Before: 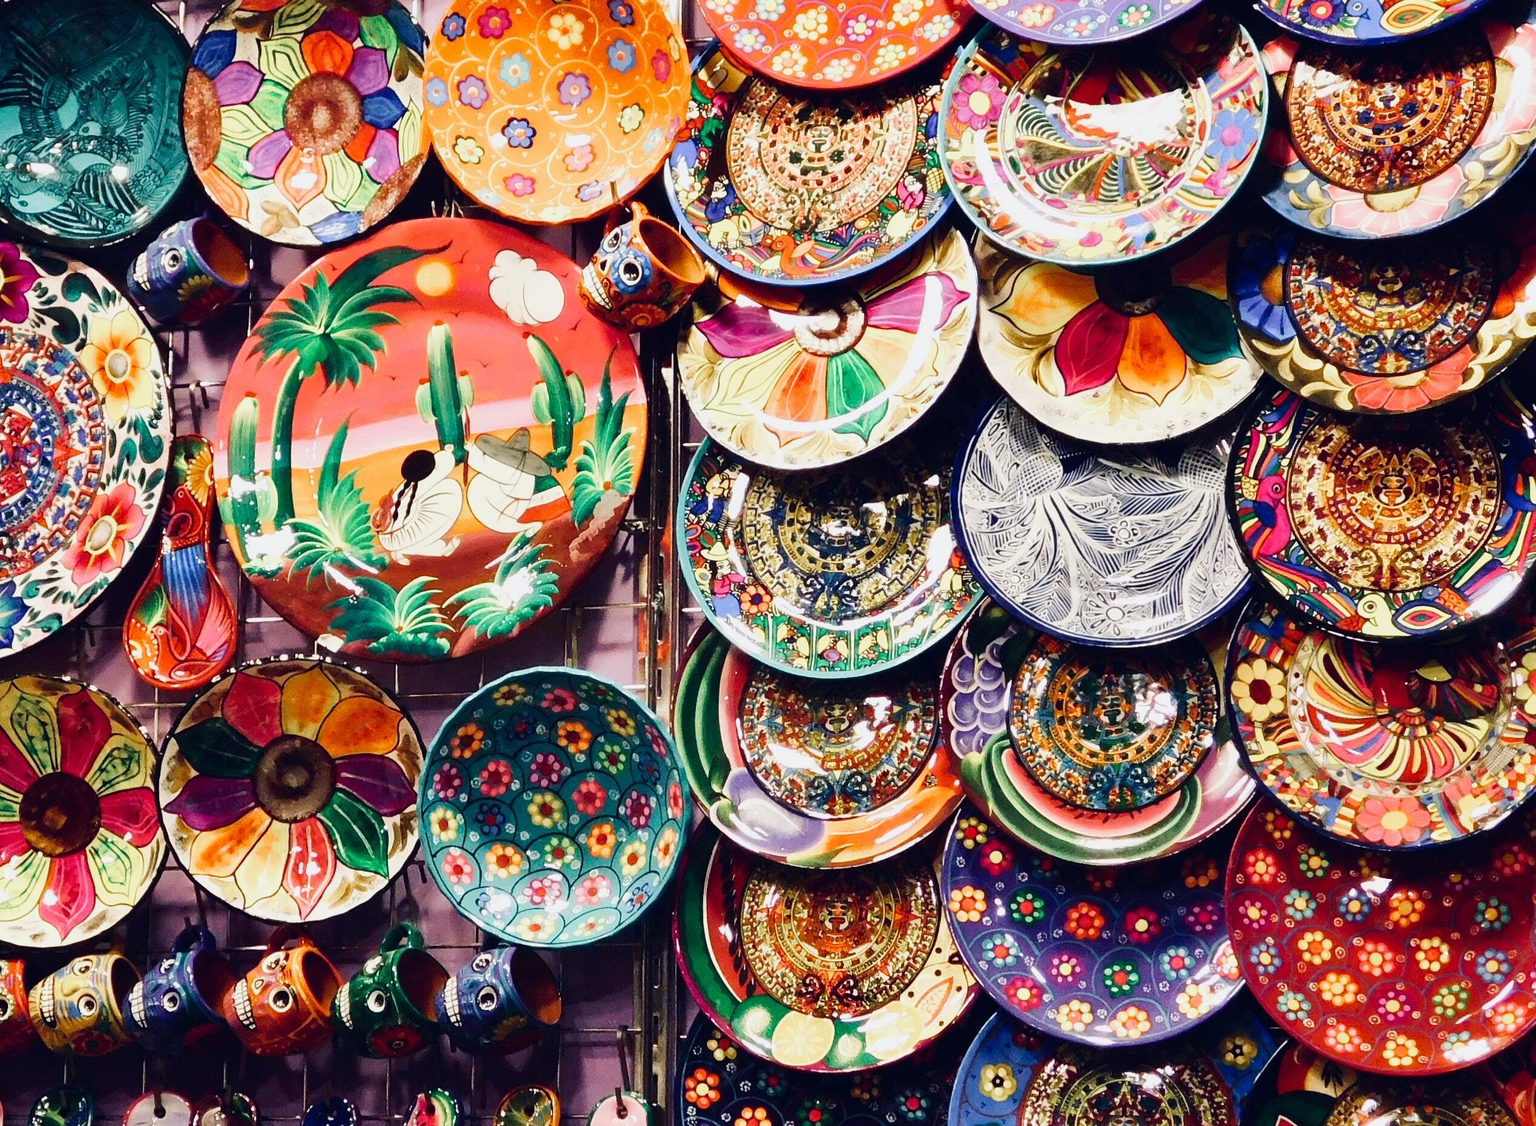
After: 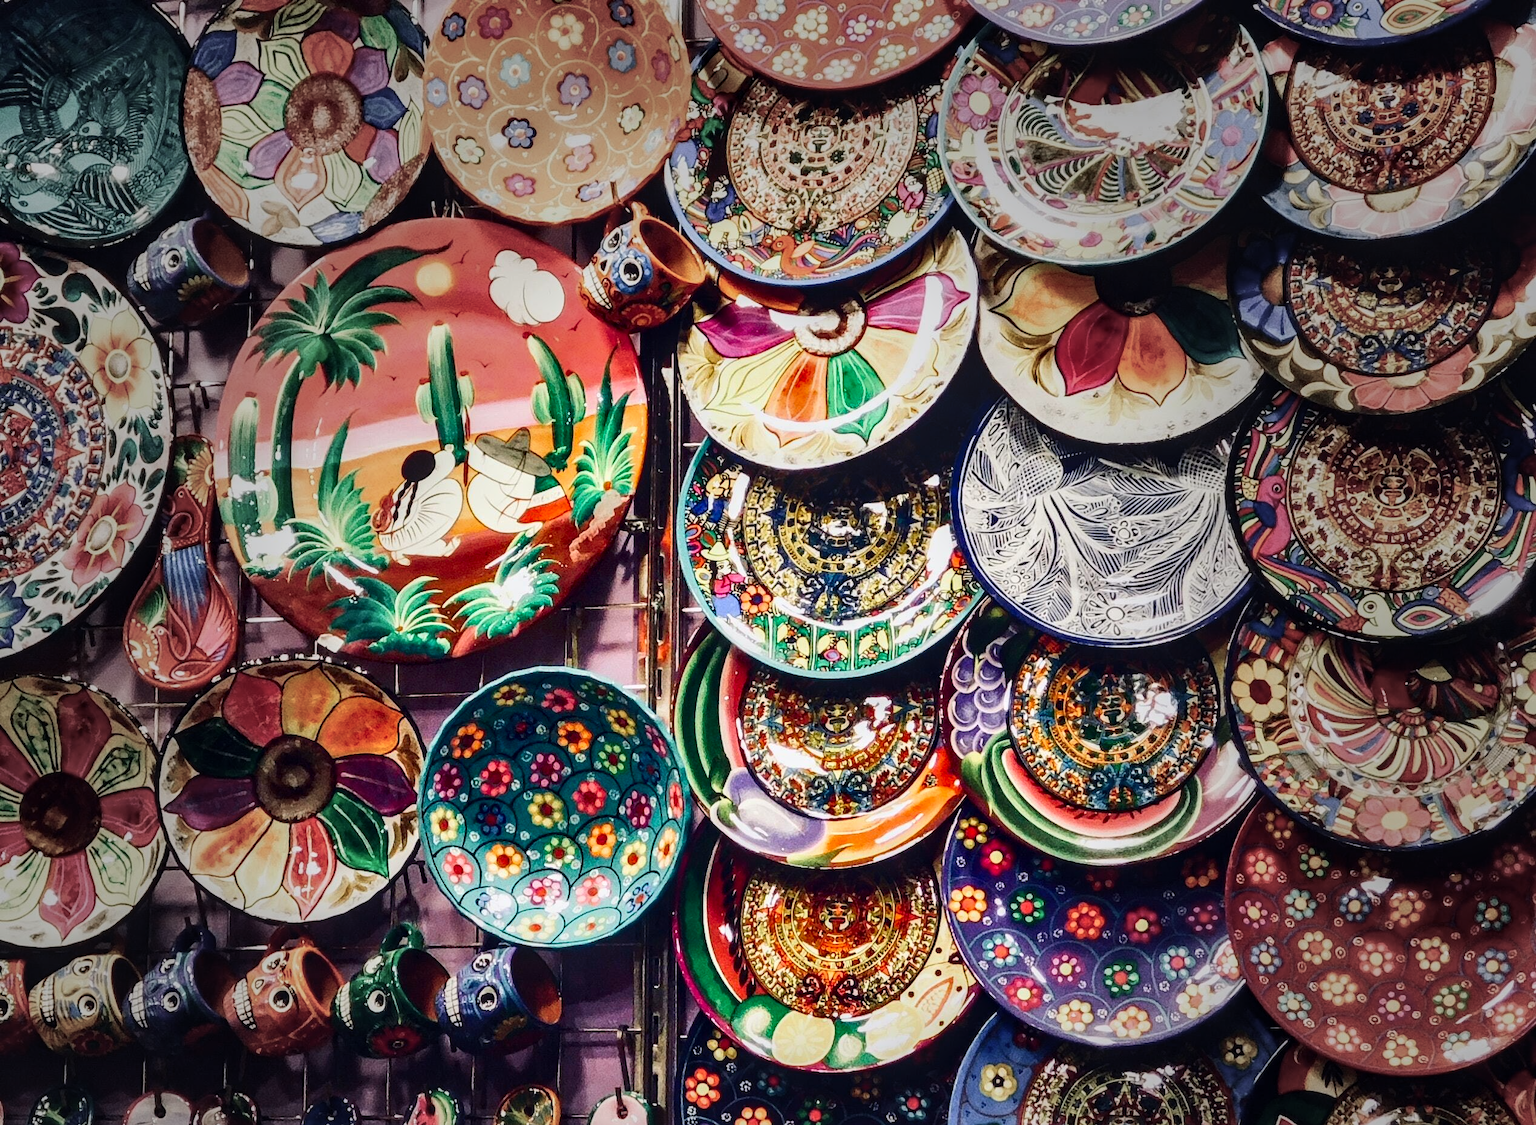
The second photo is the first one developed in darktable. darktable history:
shadows and highlights: low approximation 0.01, soften with gaussian
vignetting: fall-off start 39.16%, fall-off radius 40.45%, center (-0.03, 0.24)
contrast brightness saturation: contrast 0.148, brightness -0.005, saturation 0.1
local contrast: detail 130%
